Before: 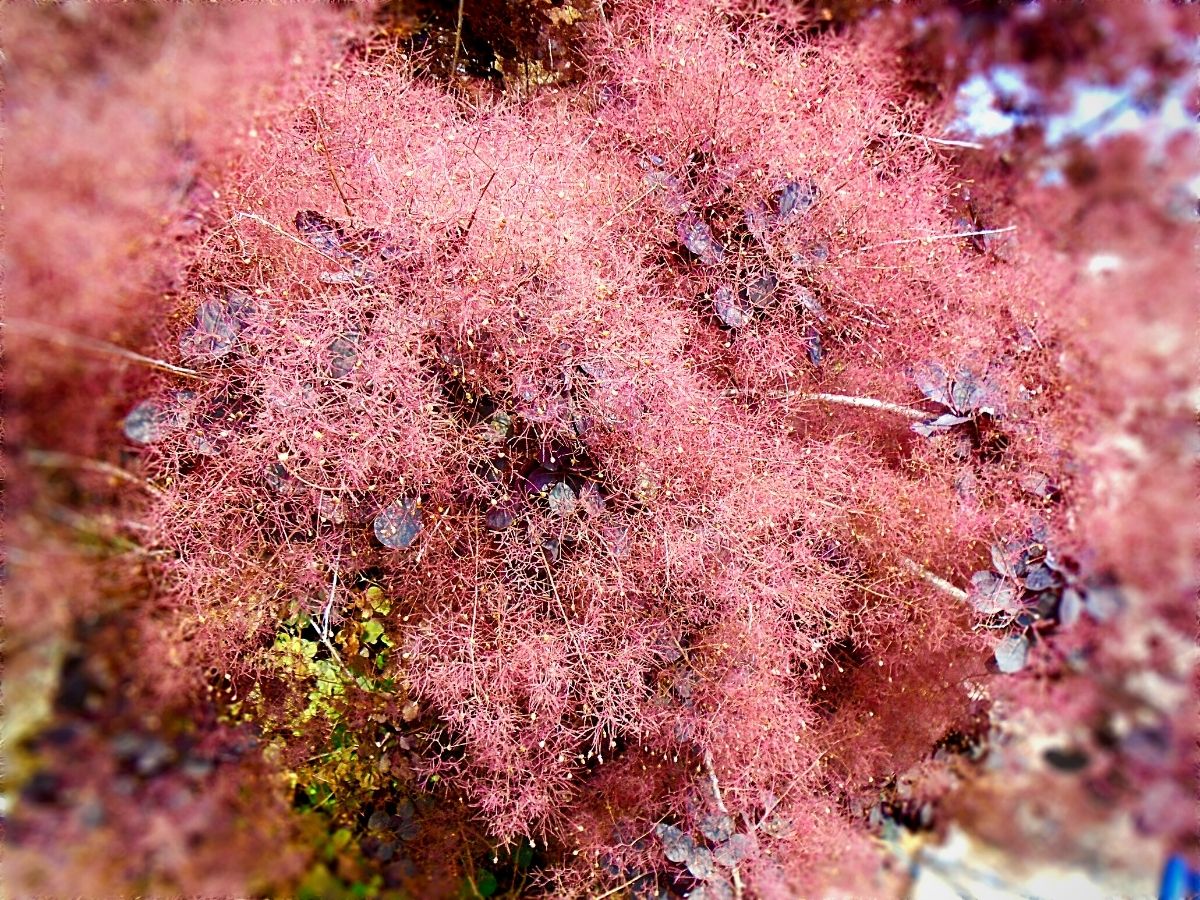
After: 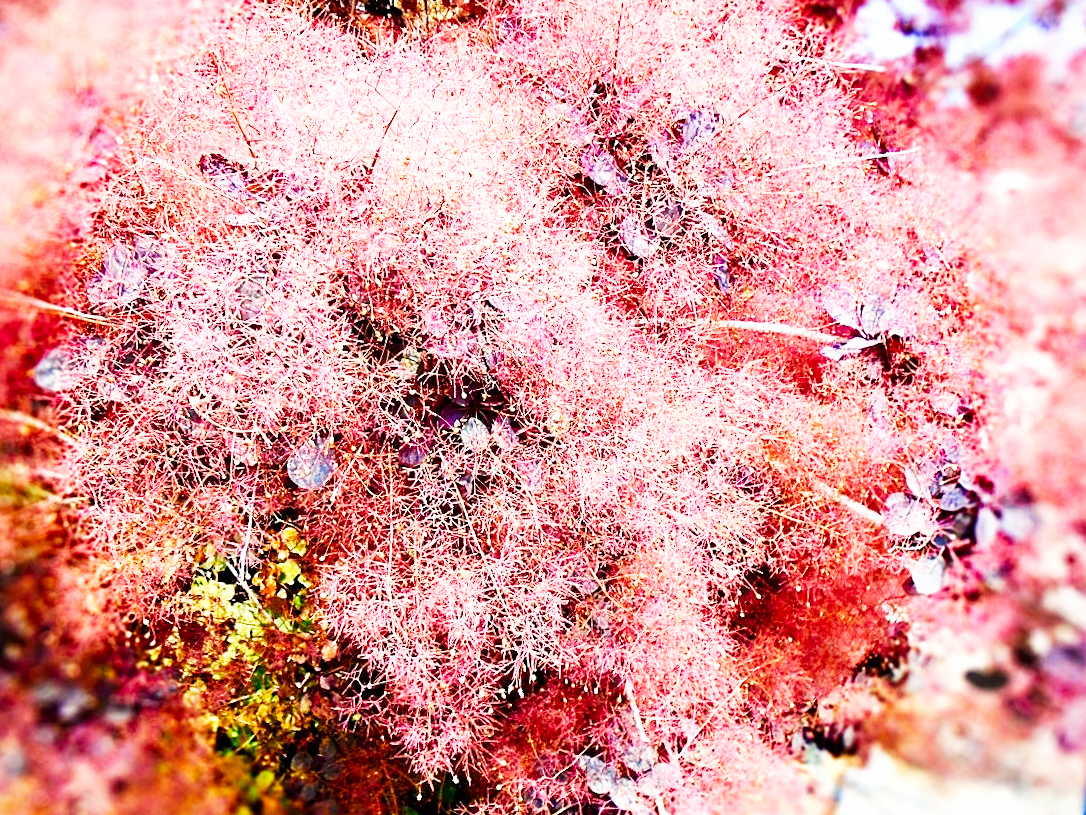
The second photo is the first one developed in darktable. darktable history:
exposure: compensate highlight preservation false
base curve: curves: ch0 [(0, 0) (0.007, 0.004) (0.027, 0.03) (0.046, 0.07) (0.207, 0.54) (0.442, 0.872) (0.673, 0.972) (1, 1)], preserve colors none
crop and rotate: angle 1.77°, left 5.747%, top 5.703%
